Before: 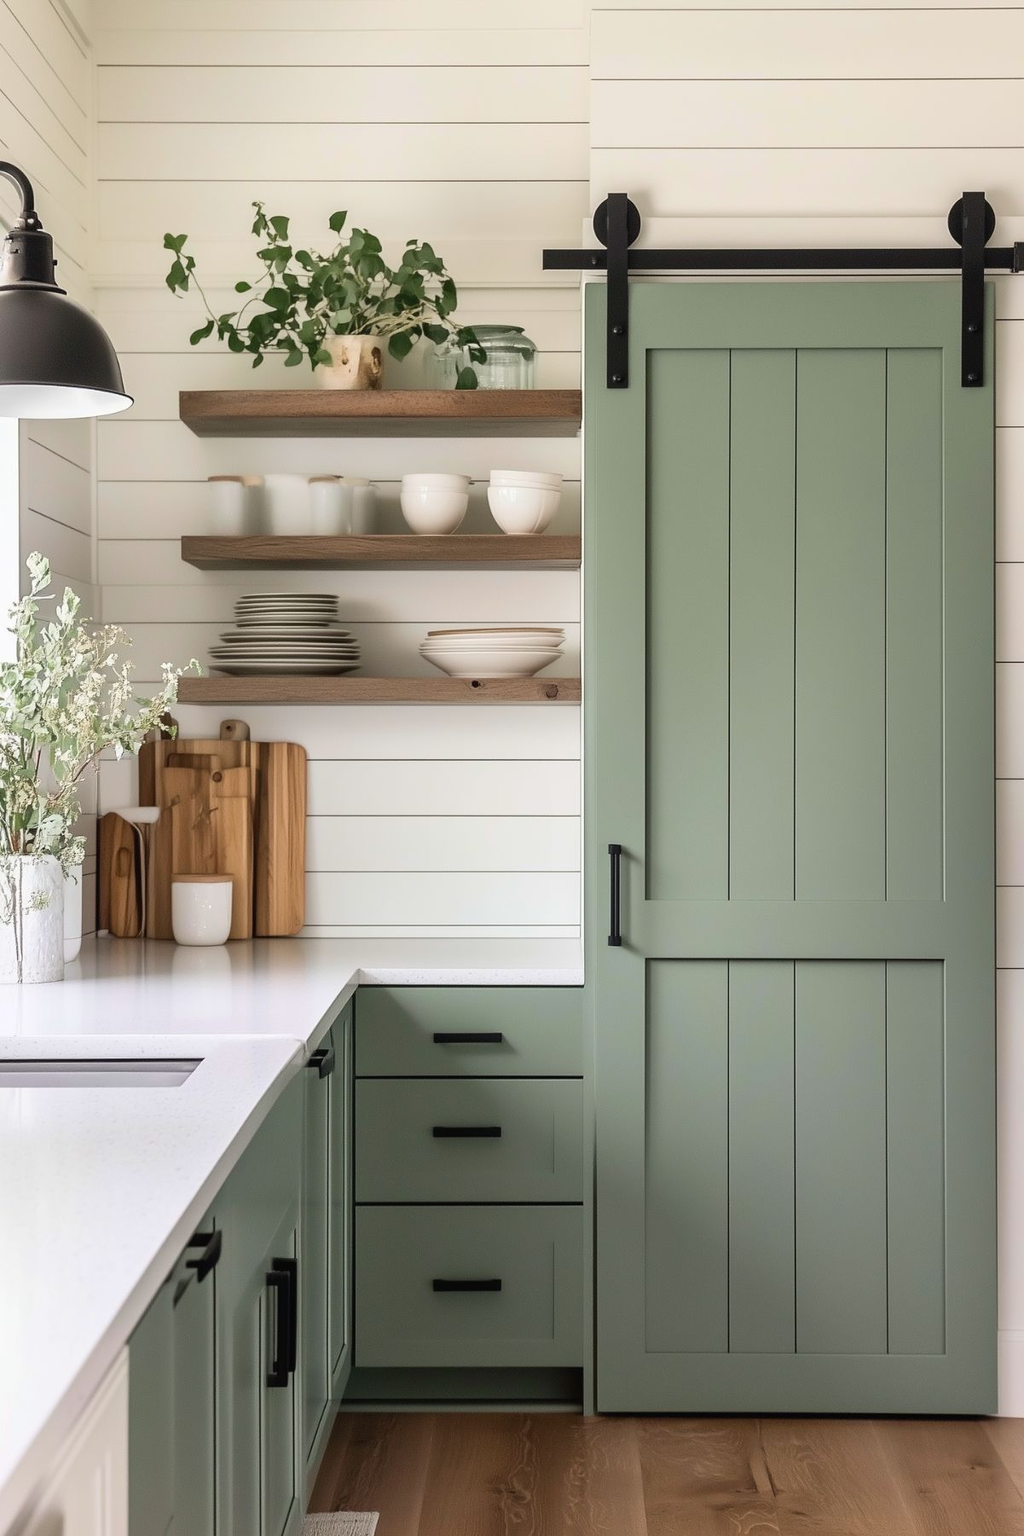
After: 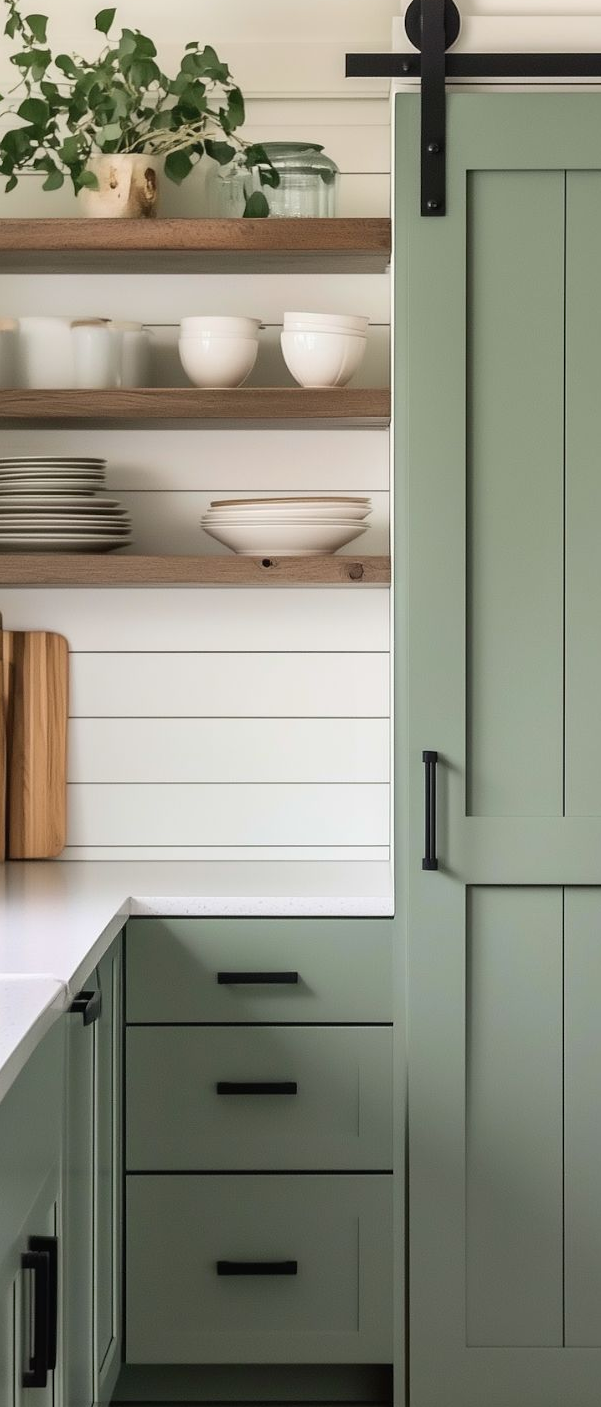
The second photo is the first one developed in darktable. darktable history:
crop and rotate: angle 0.019°, left 24.238%, top 13.255%, right 25.662%, bottom 8.568%
